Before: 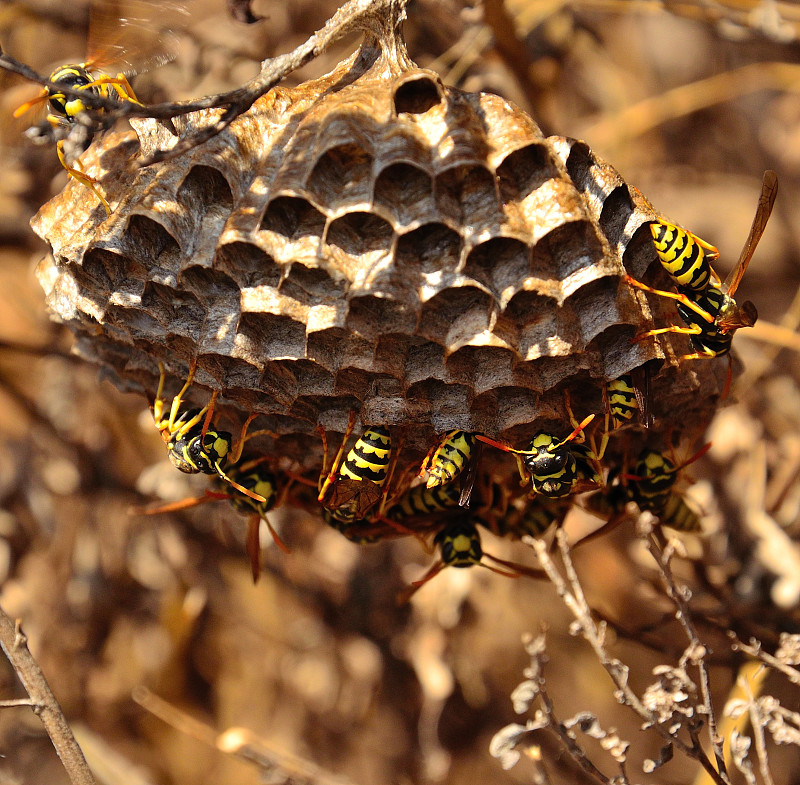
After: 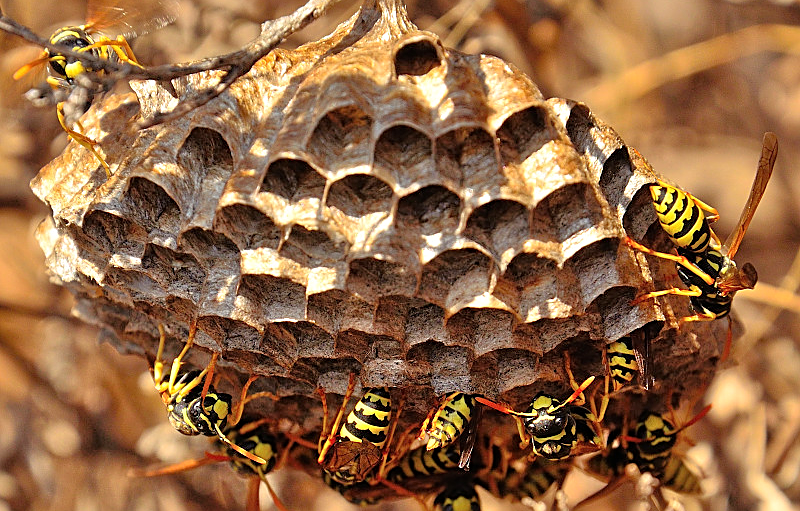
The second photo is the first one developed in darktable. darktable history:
crop and rotate: top 4.964%, bottom 29.861%
sharpen: amount 0.468
tone equalizer: -7 EV 0.147 EV, -6 EV 0.603 EV, -5 EV 1.11 EV, -4 EV 1.29 EV, -3 EV 1.14 EV, -2 EV 0.6 EV, -1 EV 0.159 EV
